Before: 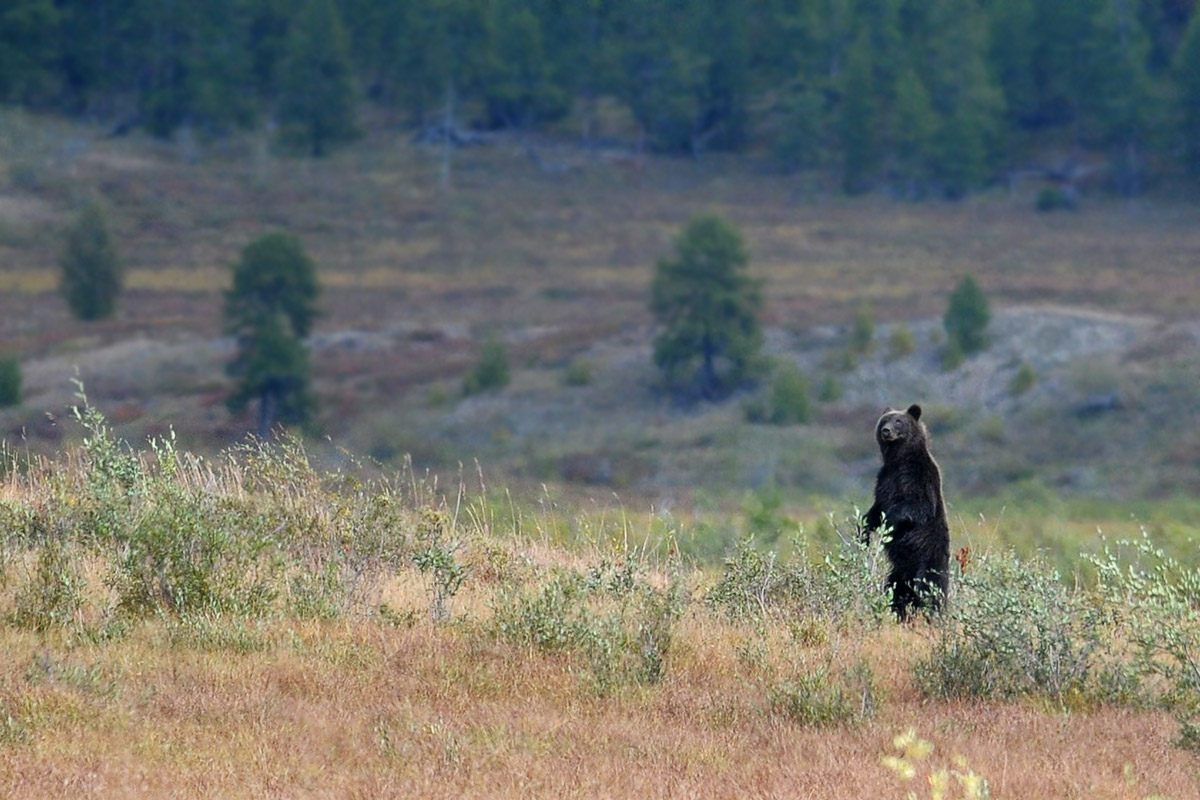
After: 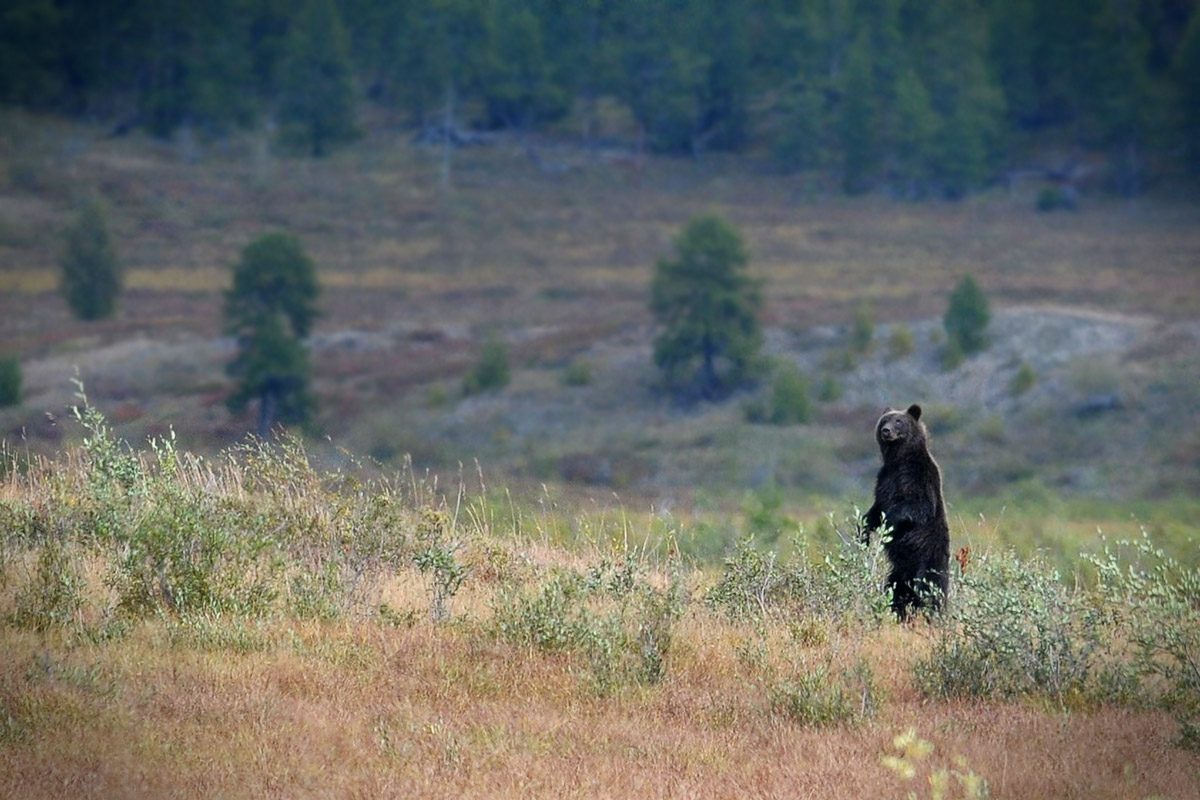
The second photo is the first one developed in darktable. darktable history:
vignetting: fall-off start 90.95%, fall-off radius 38.33%, brightness -0.641, saturation -0.008, width/height ratio 1.219, shape 1.29
